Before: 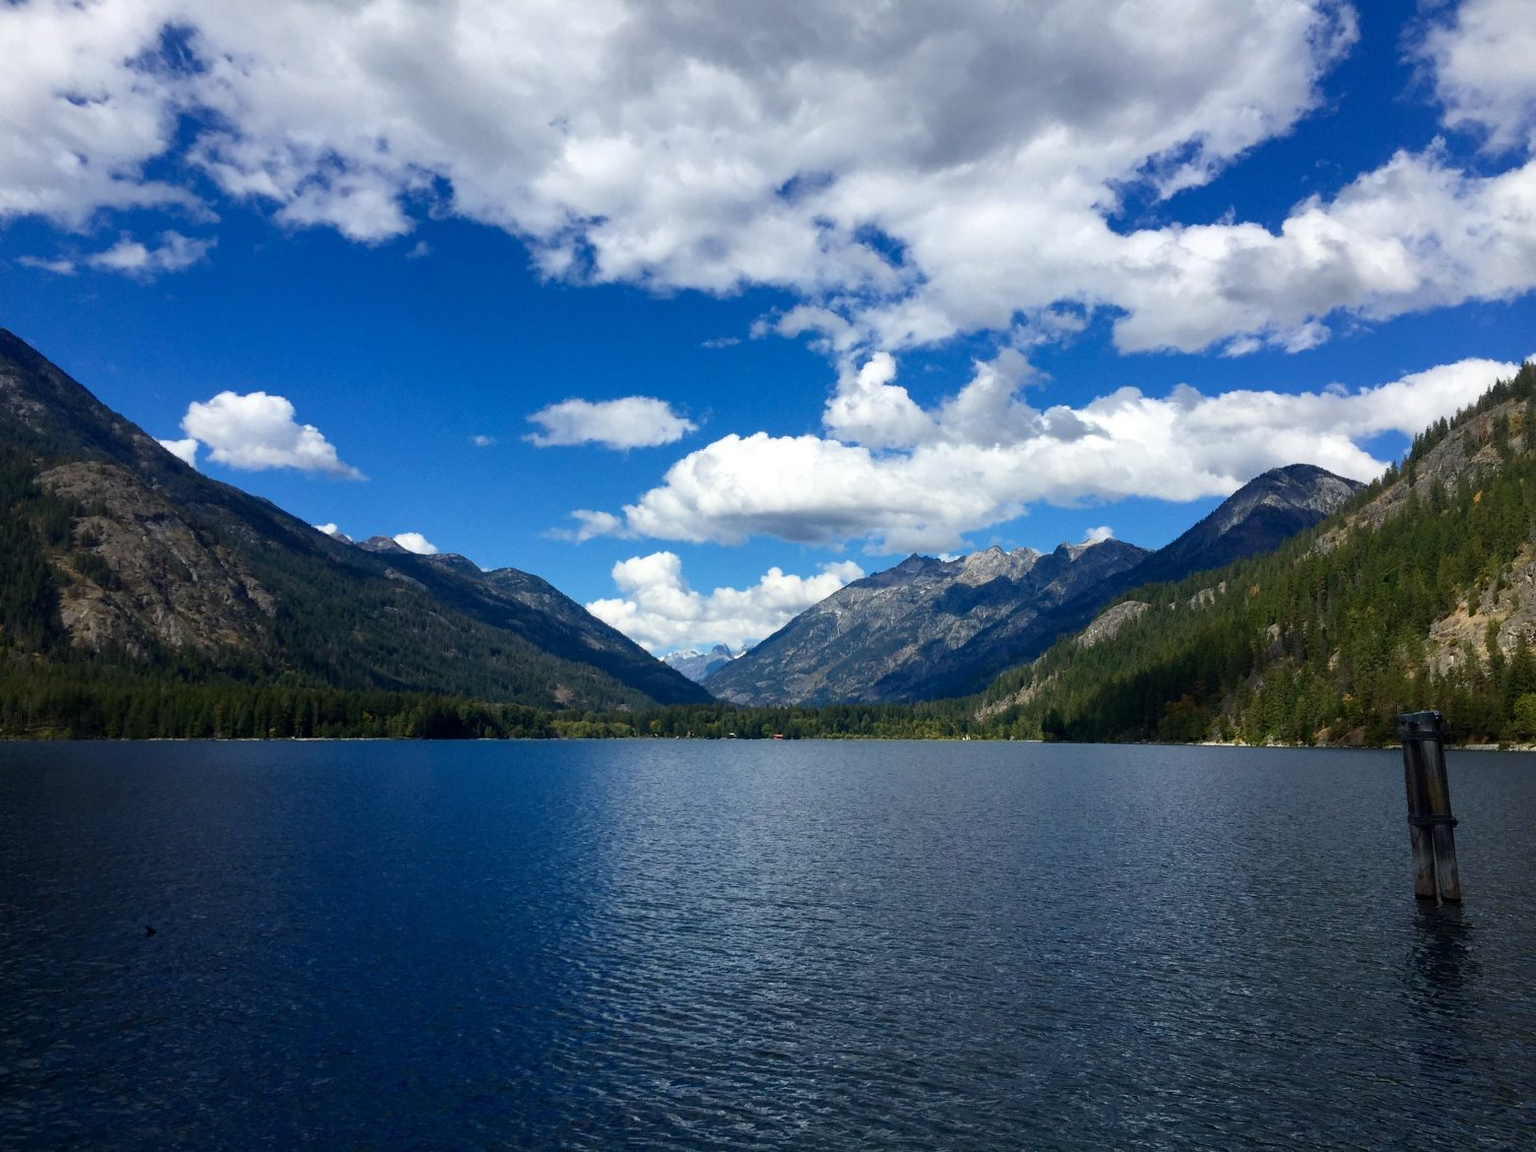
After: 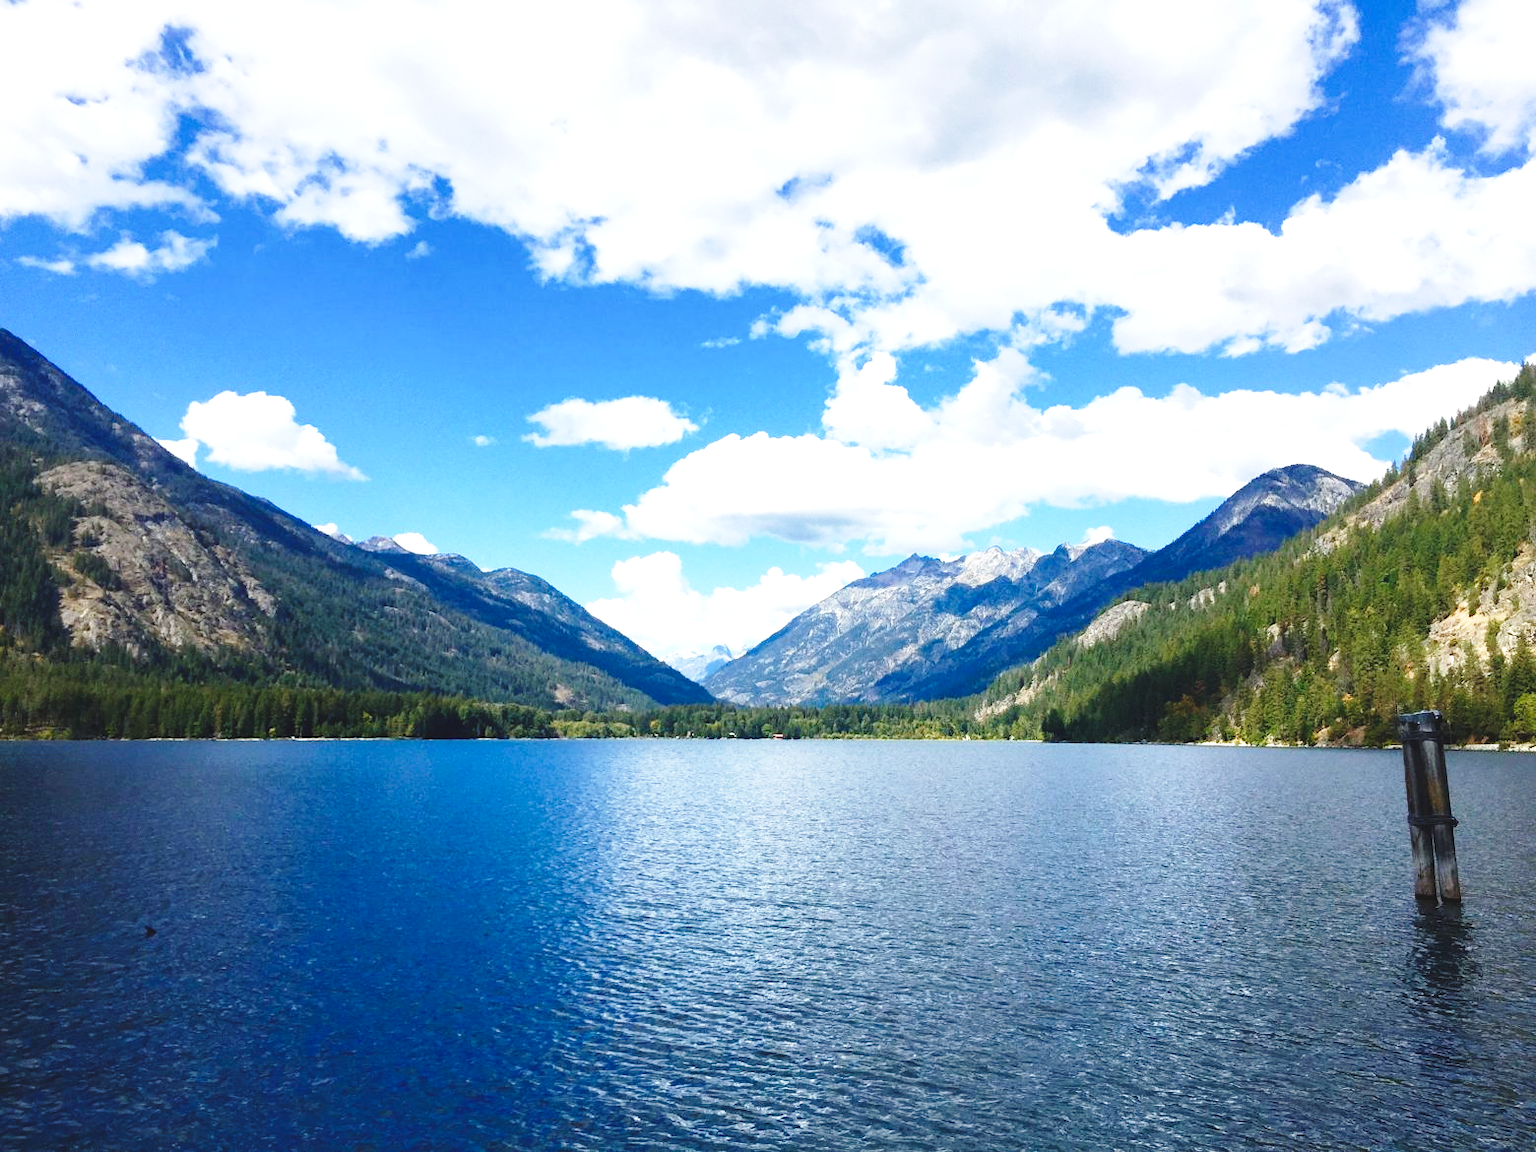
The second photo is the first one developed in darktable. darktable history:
exposure: black level correction -0.005, exposure 1.007 EV, compensate exposure bias true, compensate highlight preservation false
base curve: curves: ch0 [(0, 0) (0.028, 0.03) (0.121, 0.232) (0.46, 0.748) (0.859, 0.968) (1, 1)], preserve colors none
